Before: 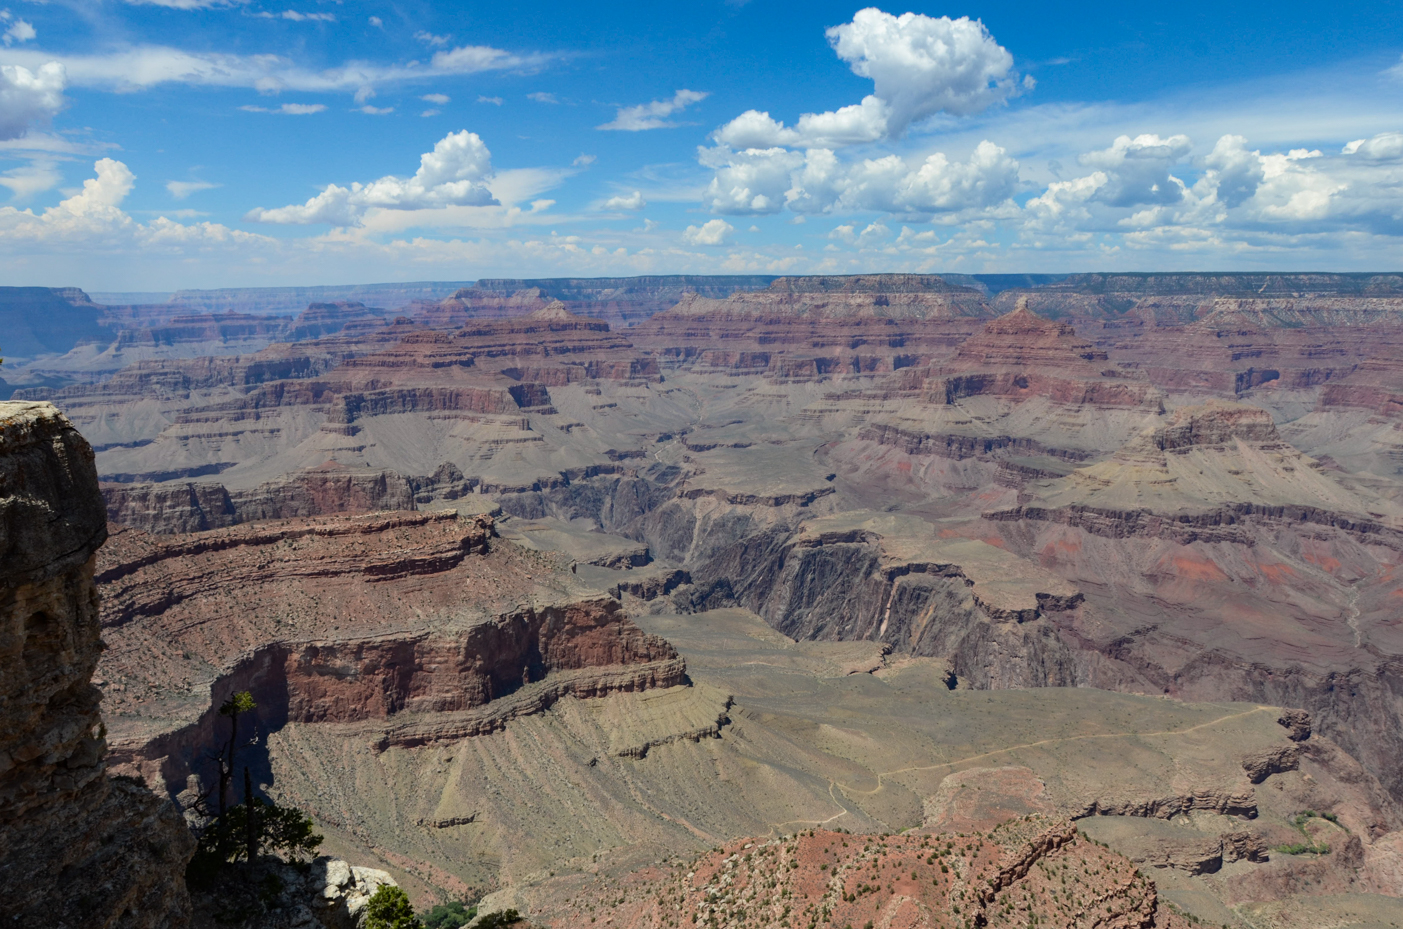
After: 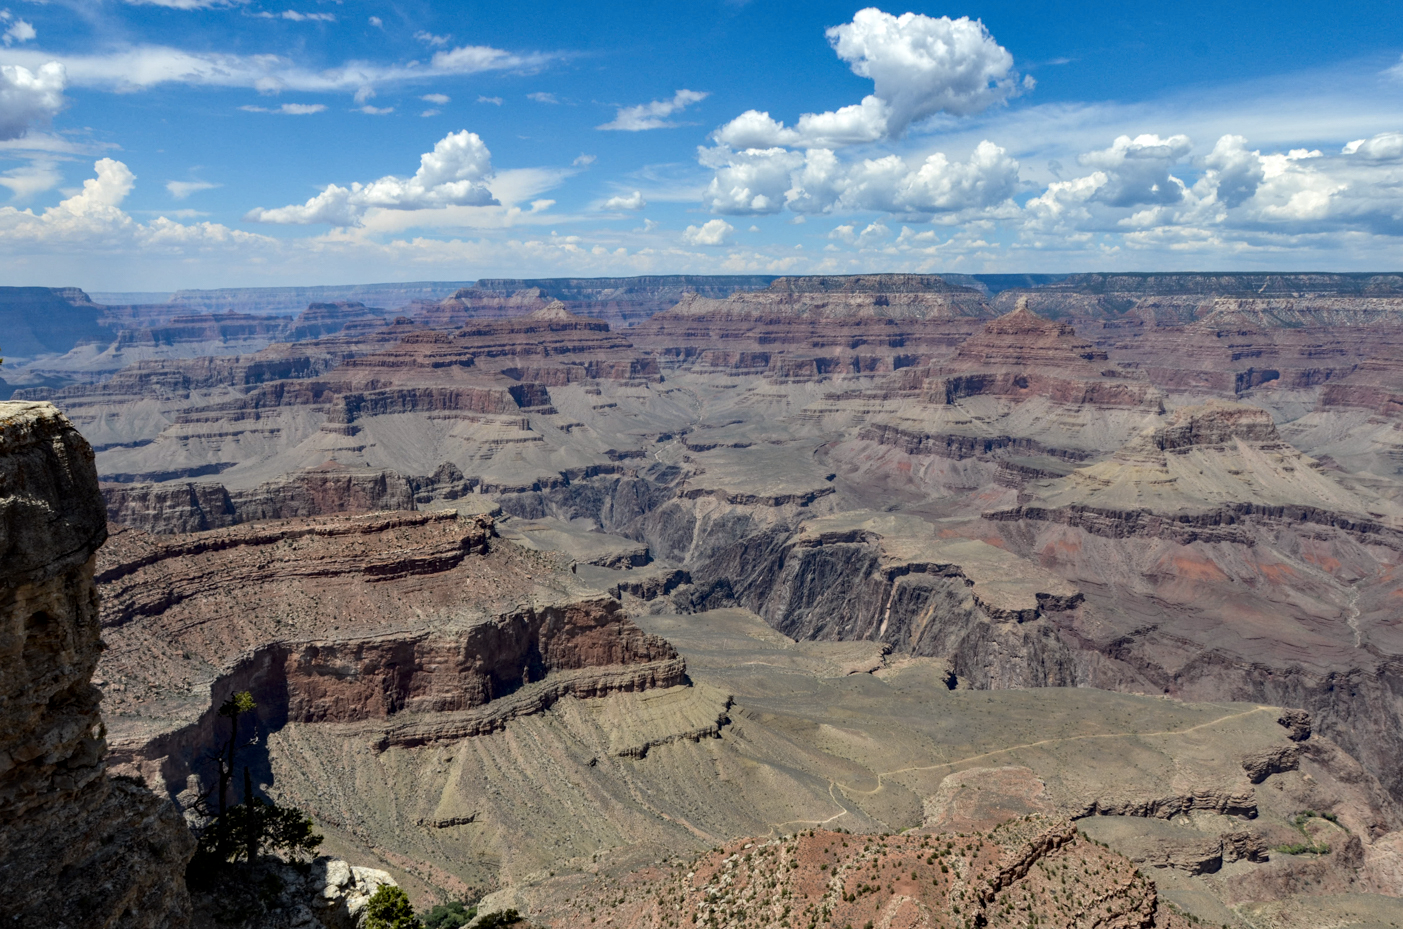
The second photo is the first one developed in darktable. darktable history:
local contrast: detail 110%
contrast equalizer: y [[0.546, 0.552, 0.554, 0.554, 0.552, 0.546], [0.5 ×6], [0.5 ×6], [0 ×6], [0 ×6]]
color contrast: green-magenta contrast 0.81
white balance: red 1, blue 1
